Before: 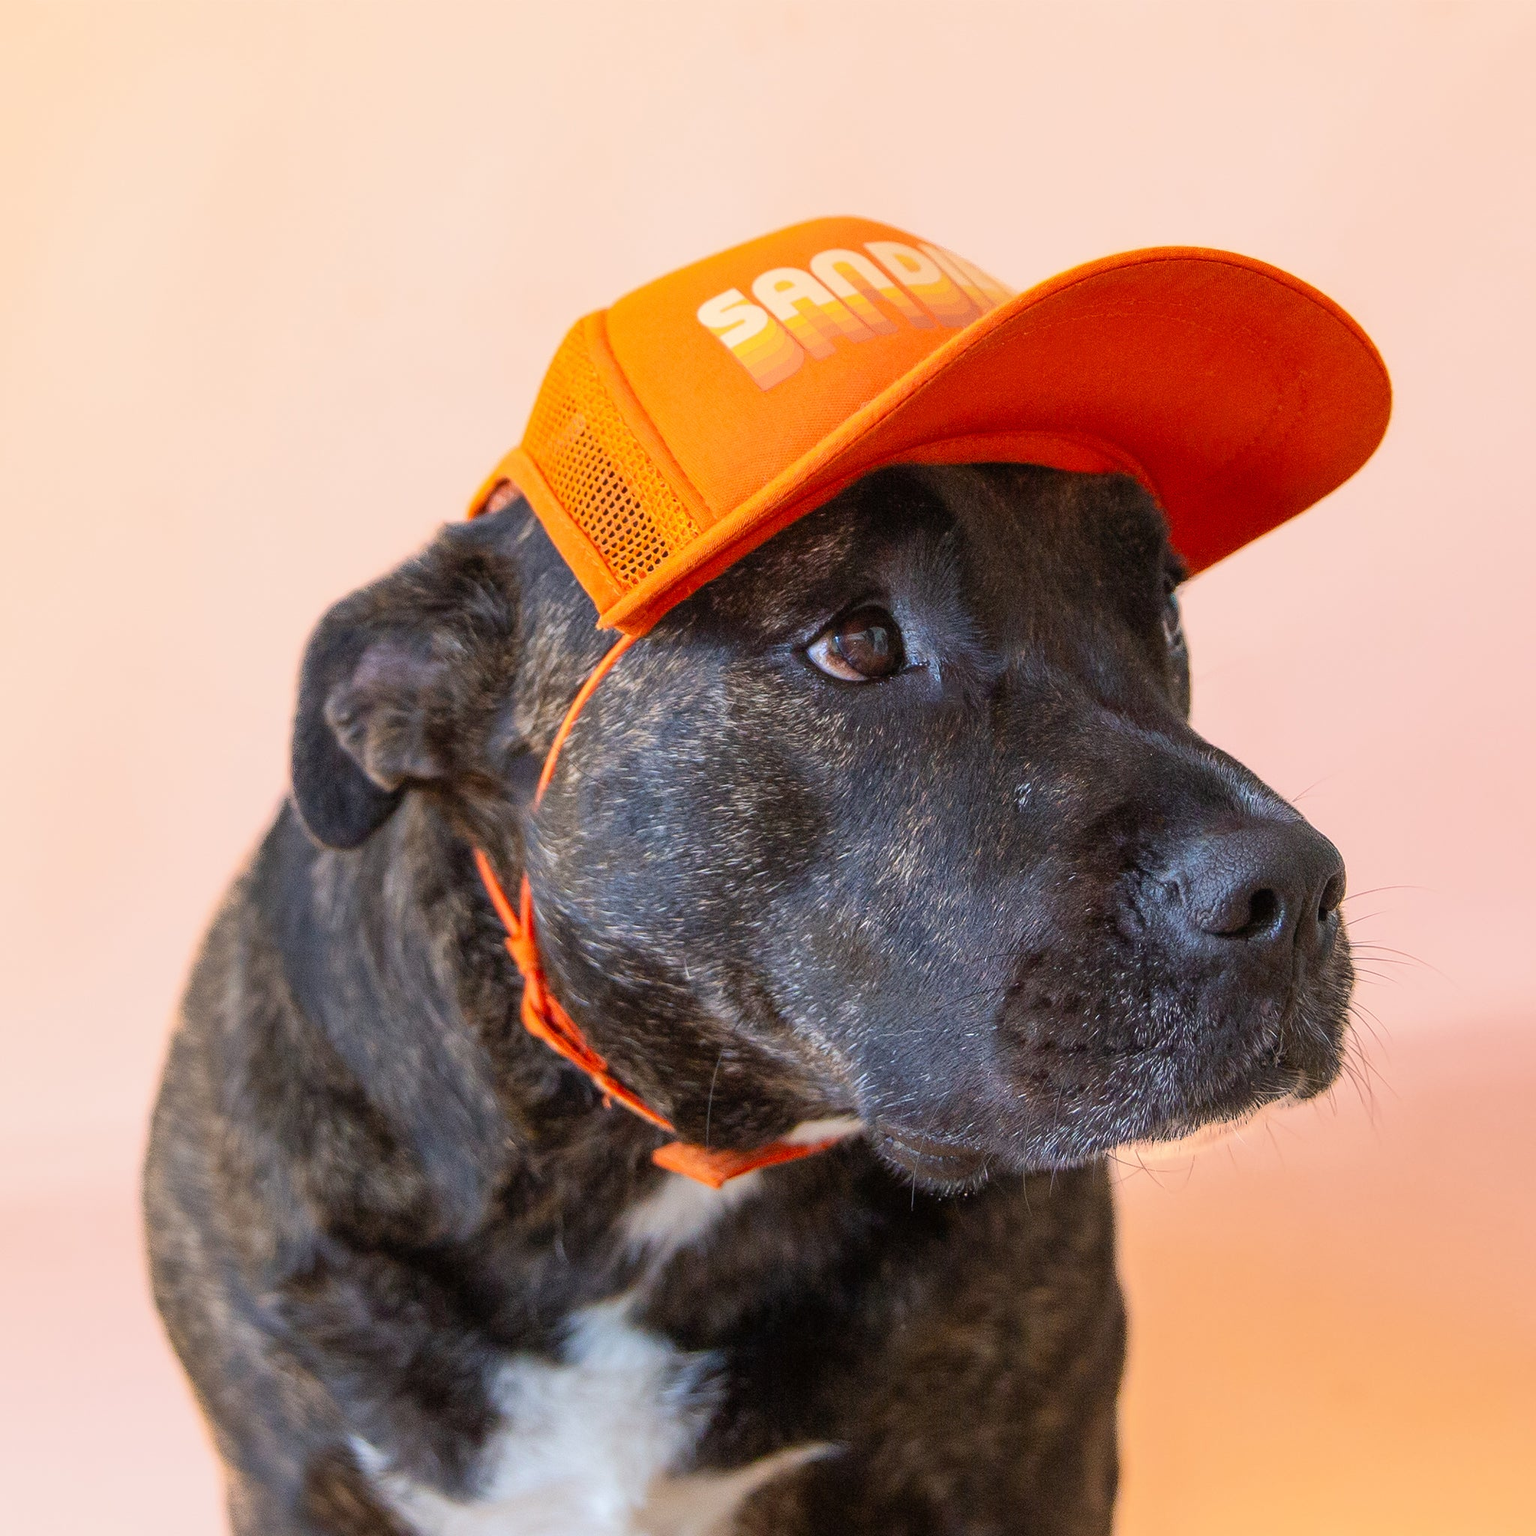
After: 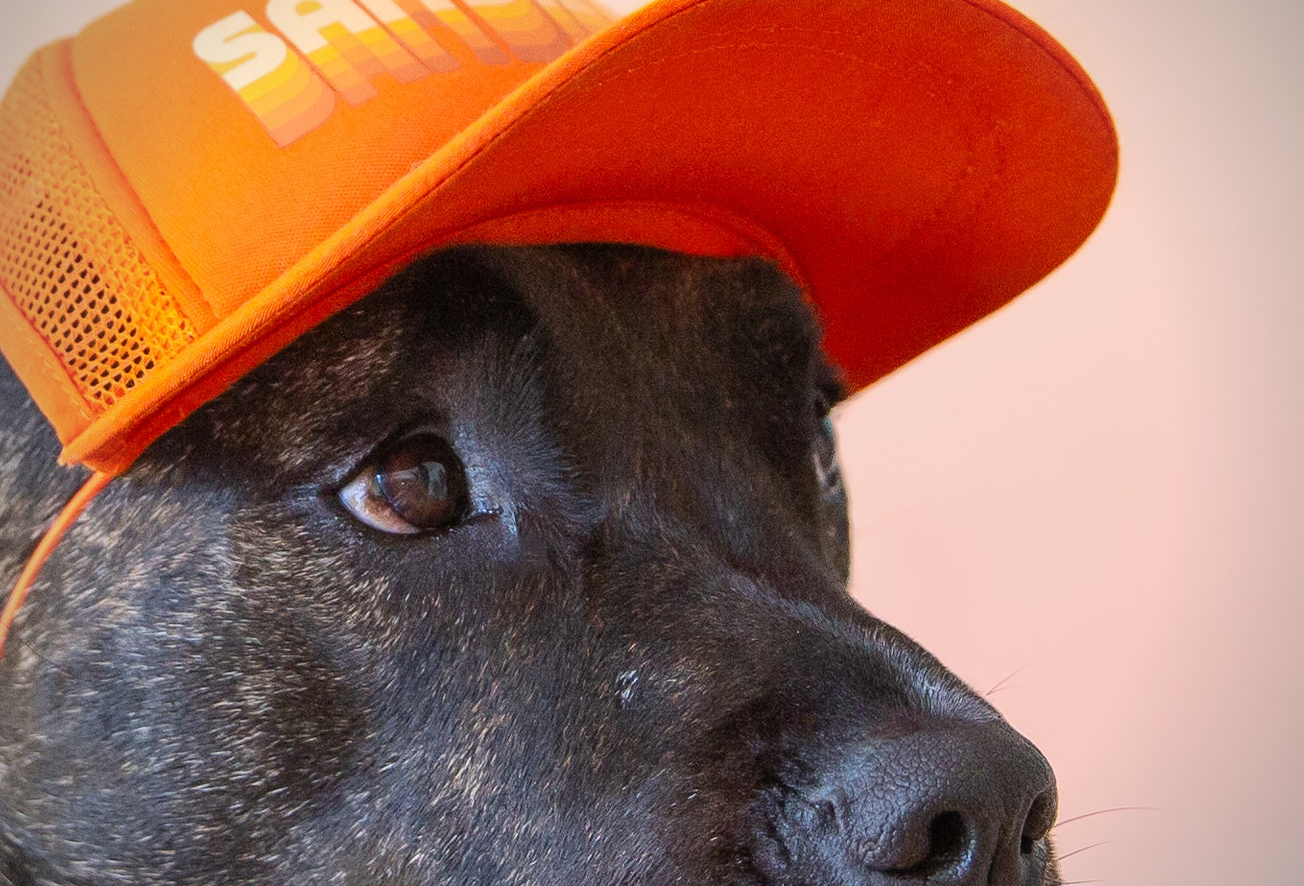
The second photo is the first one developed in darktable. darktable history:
crop: left 36.005%, top 18.293%, right 0.31%, bottom 38.444%
vignetting: unbound false
